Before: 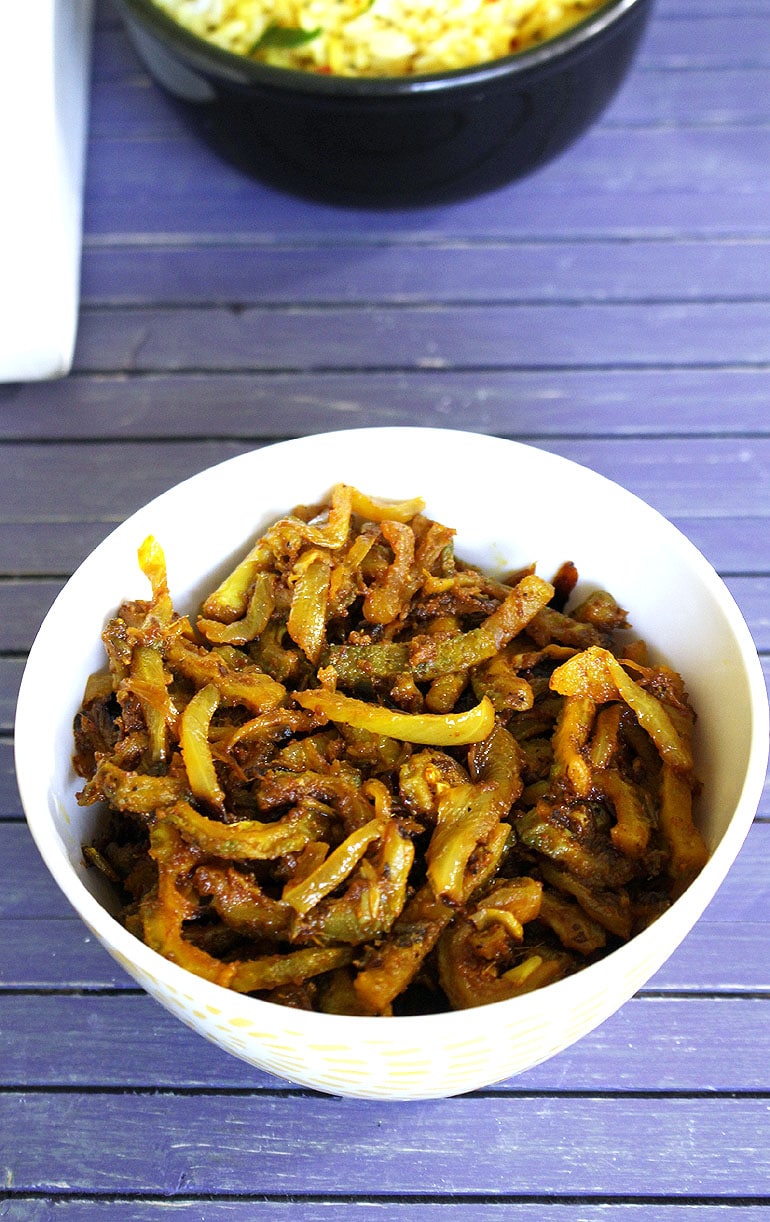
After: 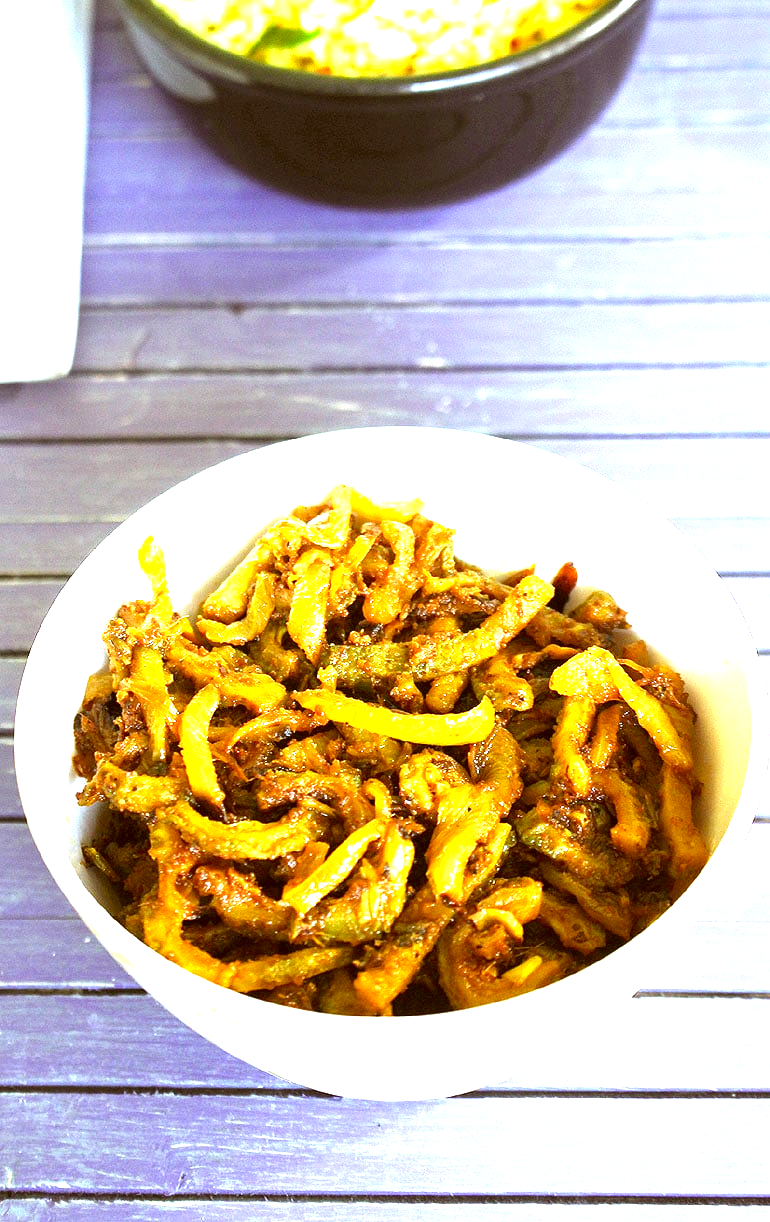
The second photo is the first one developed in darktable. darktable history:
exposure: black level correction 0, exposure 1.671 EV, compensate highlight preservation false
color correction: highlights a* -6.01, highlights b* 9.41, shadows a* 10.13, shadows b* 23.72
